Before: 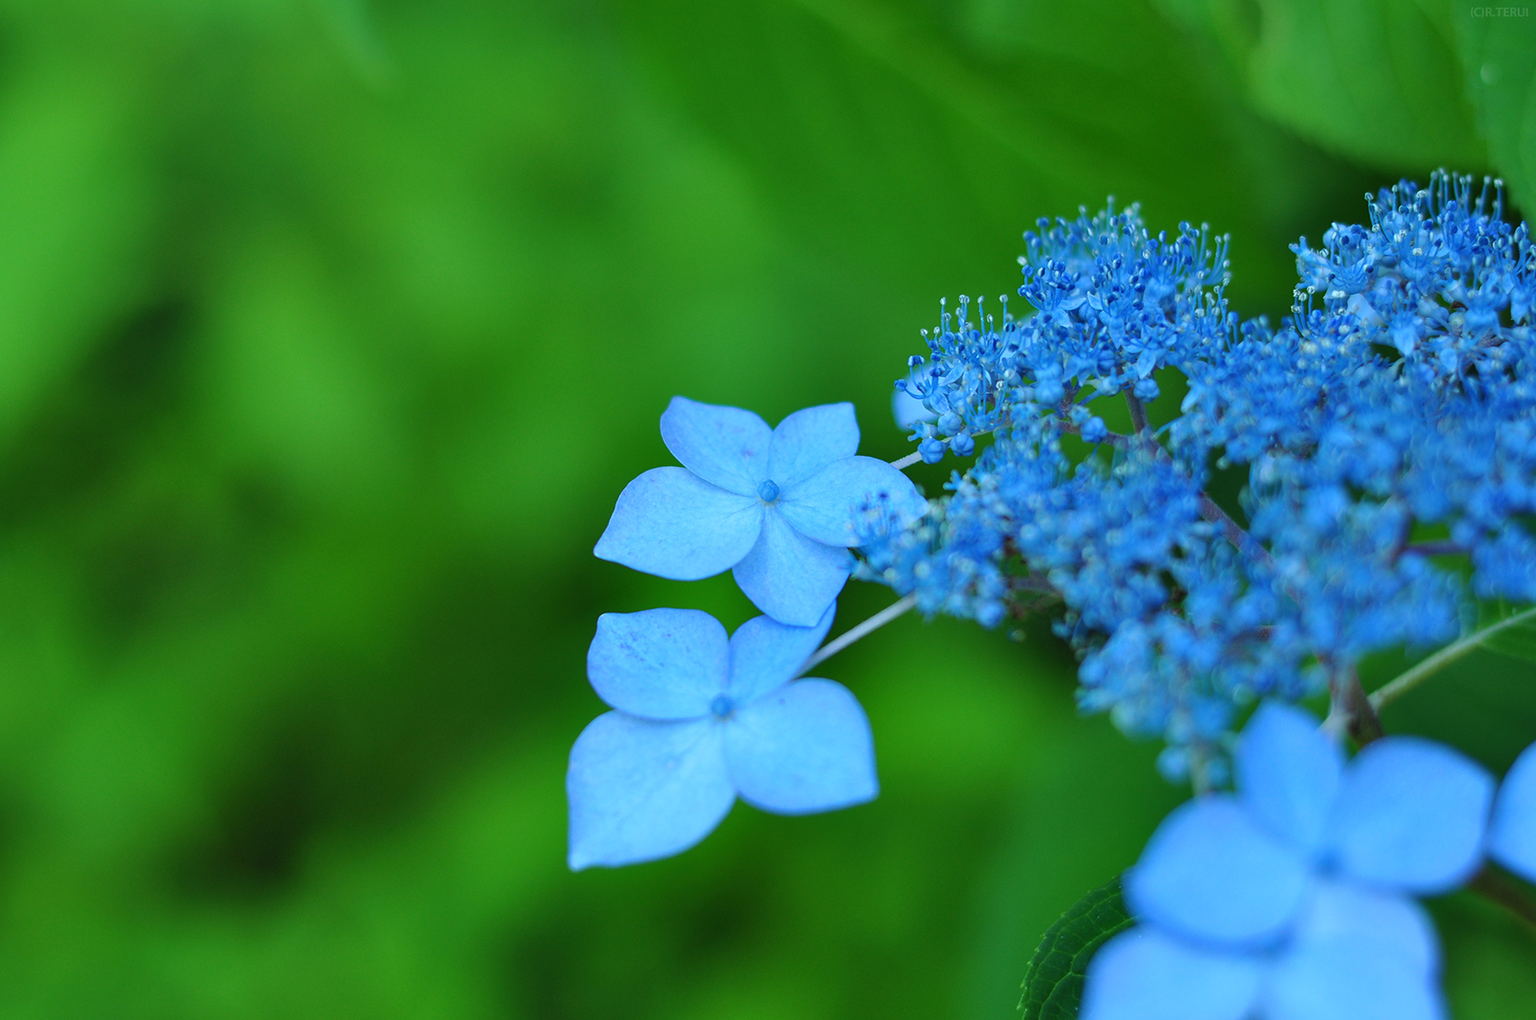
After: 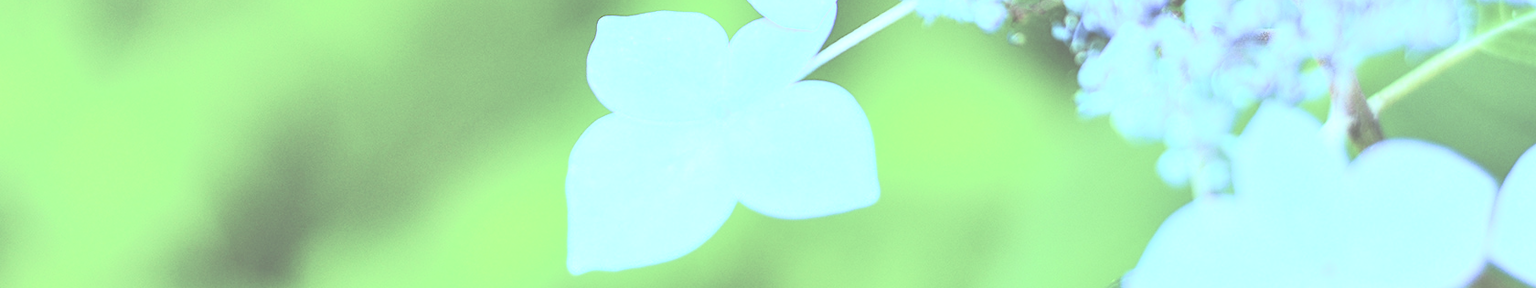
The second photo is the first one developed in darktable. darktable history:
crop and rotate: top 58.549%, bottom 13.181%
velvia: strength 15.29%
contrast brightness saturation: contrast 0.417, brightness 0.564, saturation -0.2
exposure: black level correction -0.023, exposure 1.395 EV, compensate highlight preservation false
